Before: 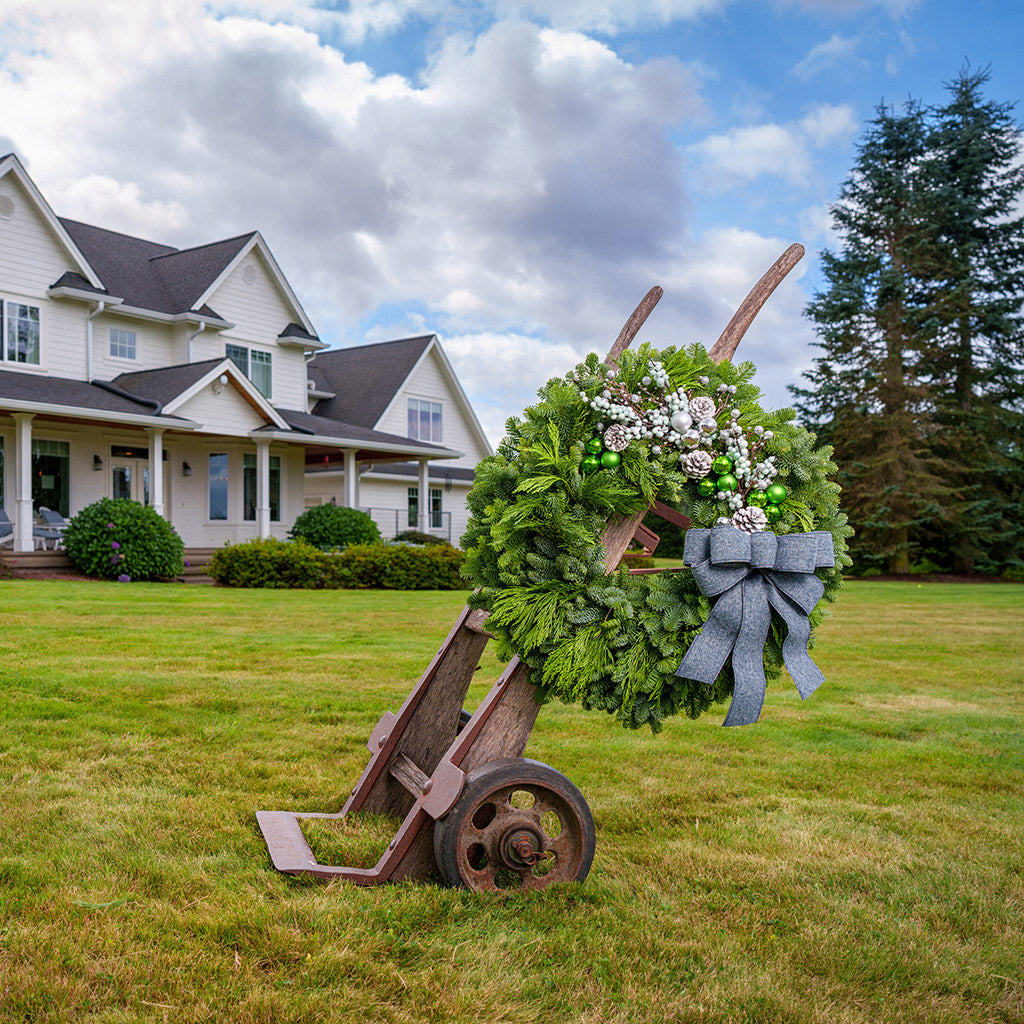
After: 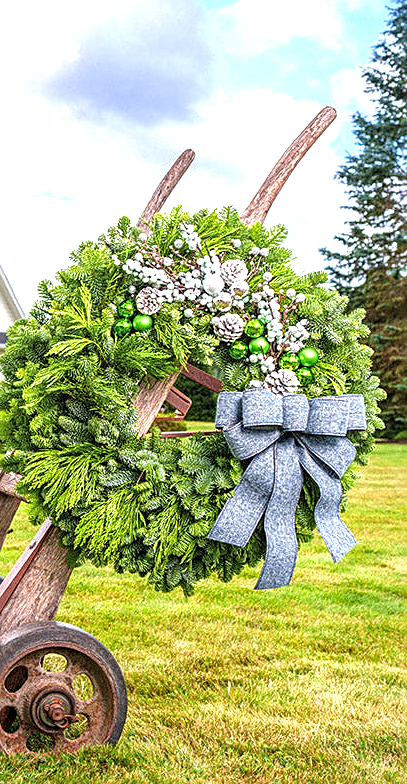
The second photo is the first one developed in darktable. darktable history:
local contrast: on, module defaults
crop: left 45.721%, top 13.393%, right 14.118%, bottom 10.01%
exposure: black level correction 0, exposure 1.198 EV, compensate exposure bias true, compensate highlight preservation false
sharpen: on, module defaults
